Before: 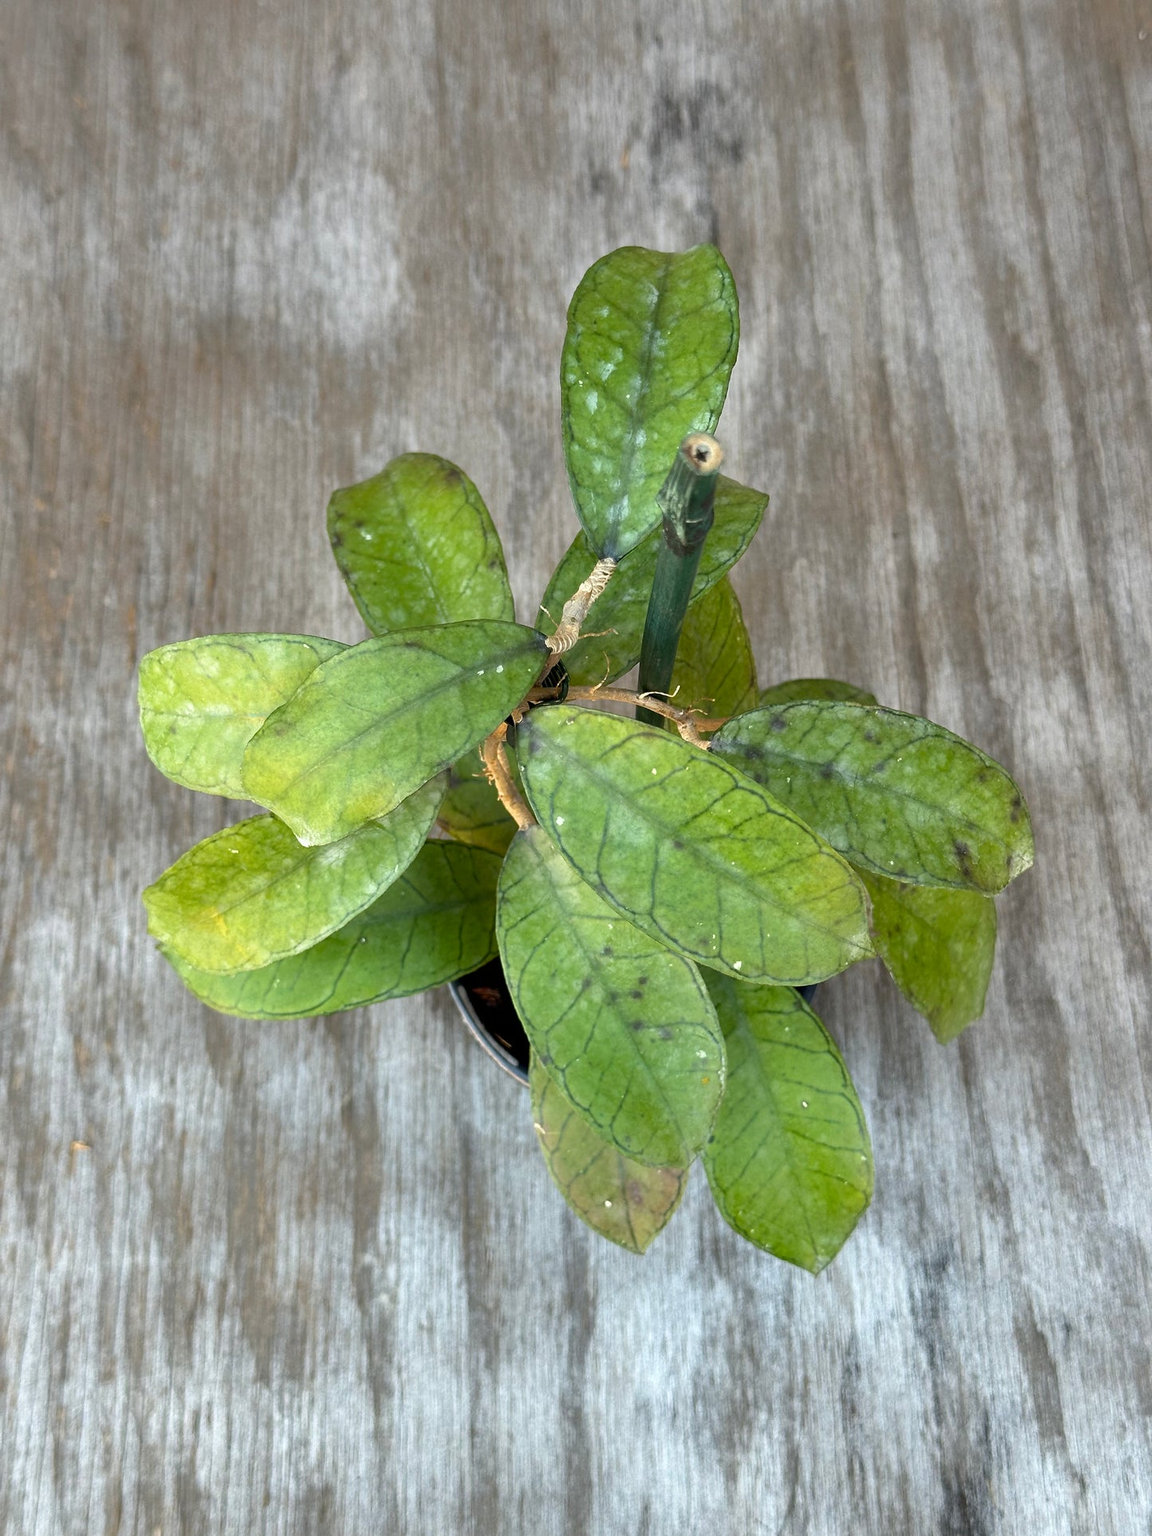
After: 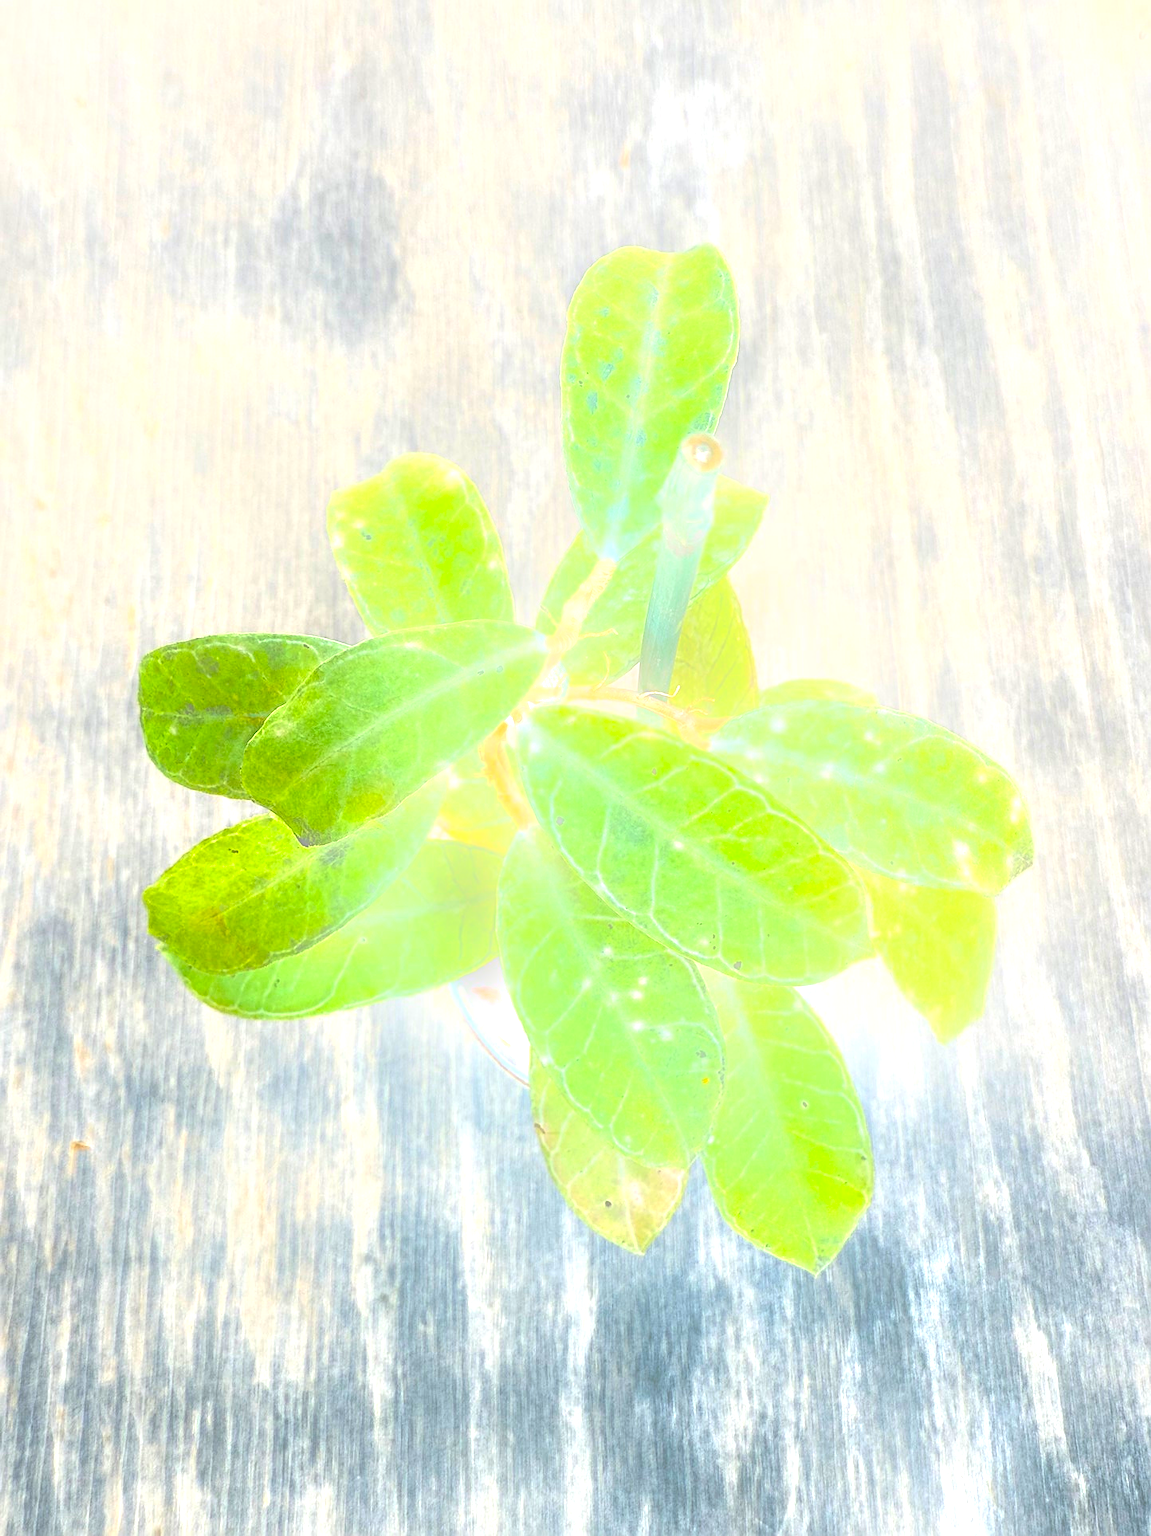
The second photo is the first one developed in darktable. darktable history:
sharpen: amount 0.55
bloom: on, module defaults
exposure: black level correction 0, exposure 2.138 EV, compensate exposure bias true, compensate highlight preservation false
